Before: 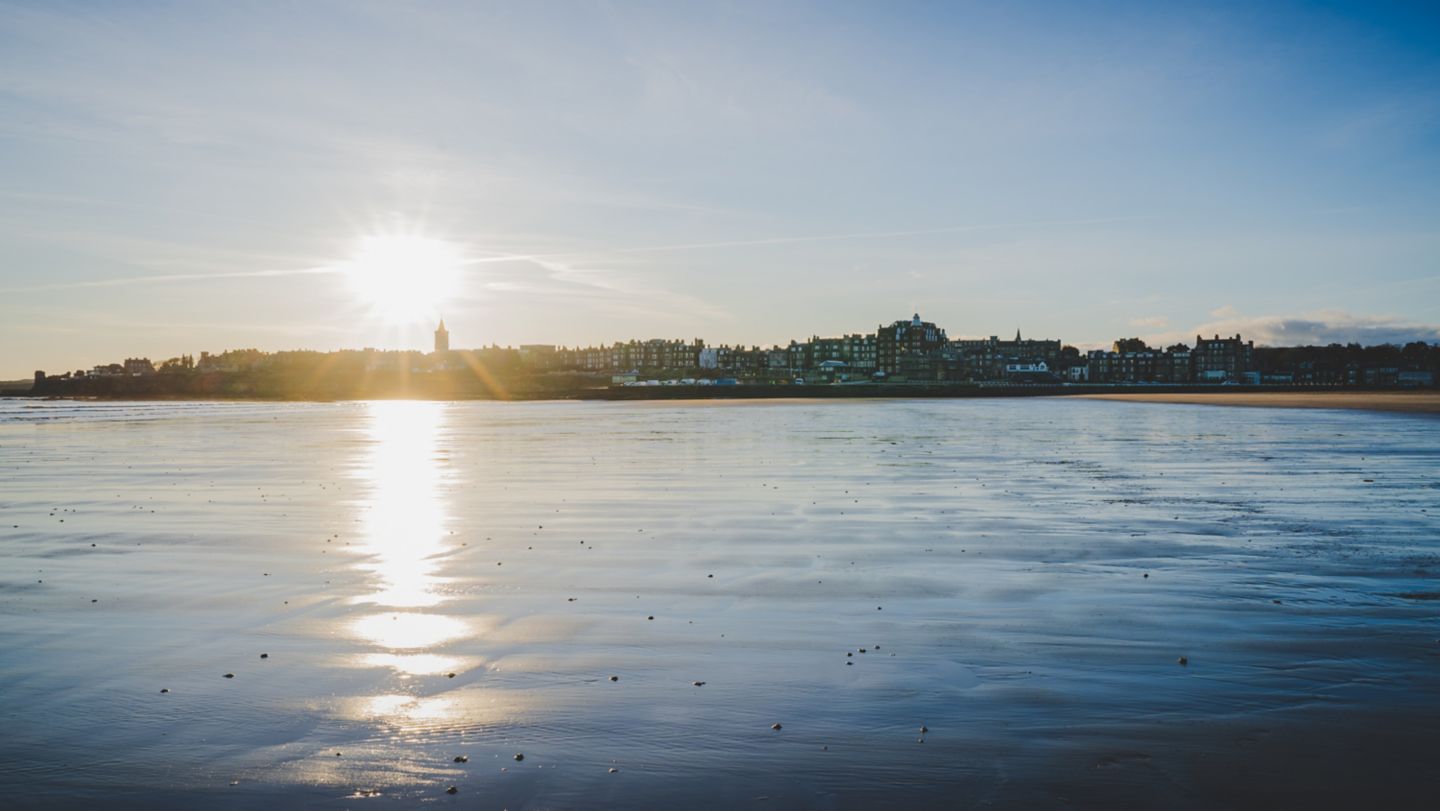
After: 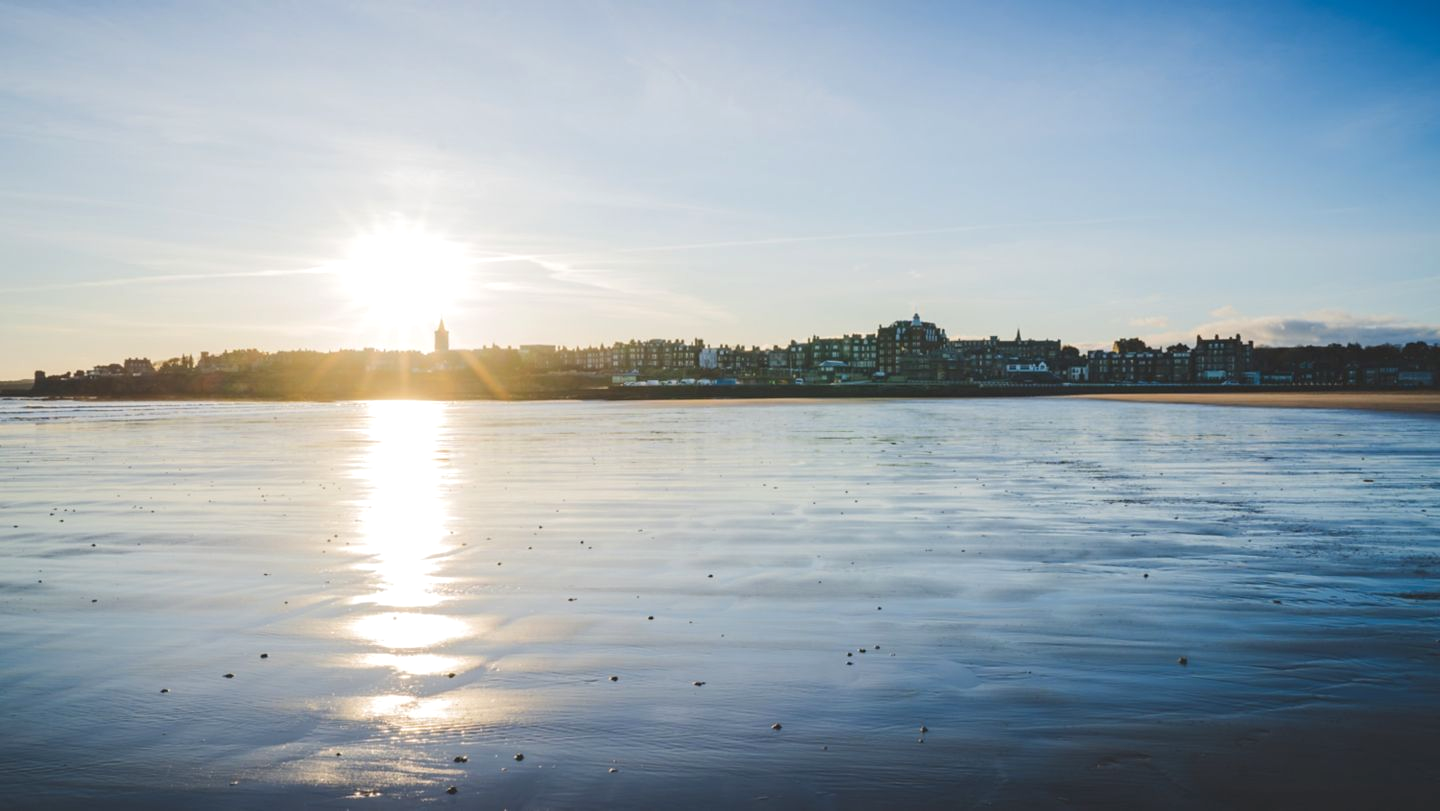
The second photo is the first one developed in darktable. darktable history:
exposure: exposure 0.299 EV, compensate exposure bias true, compensate highlight preservation false
